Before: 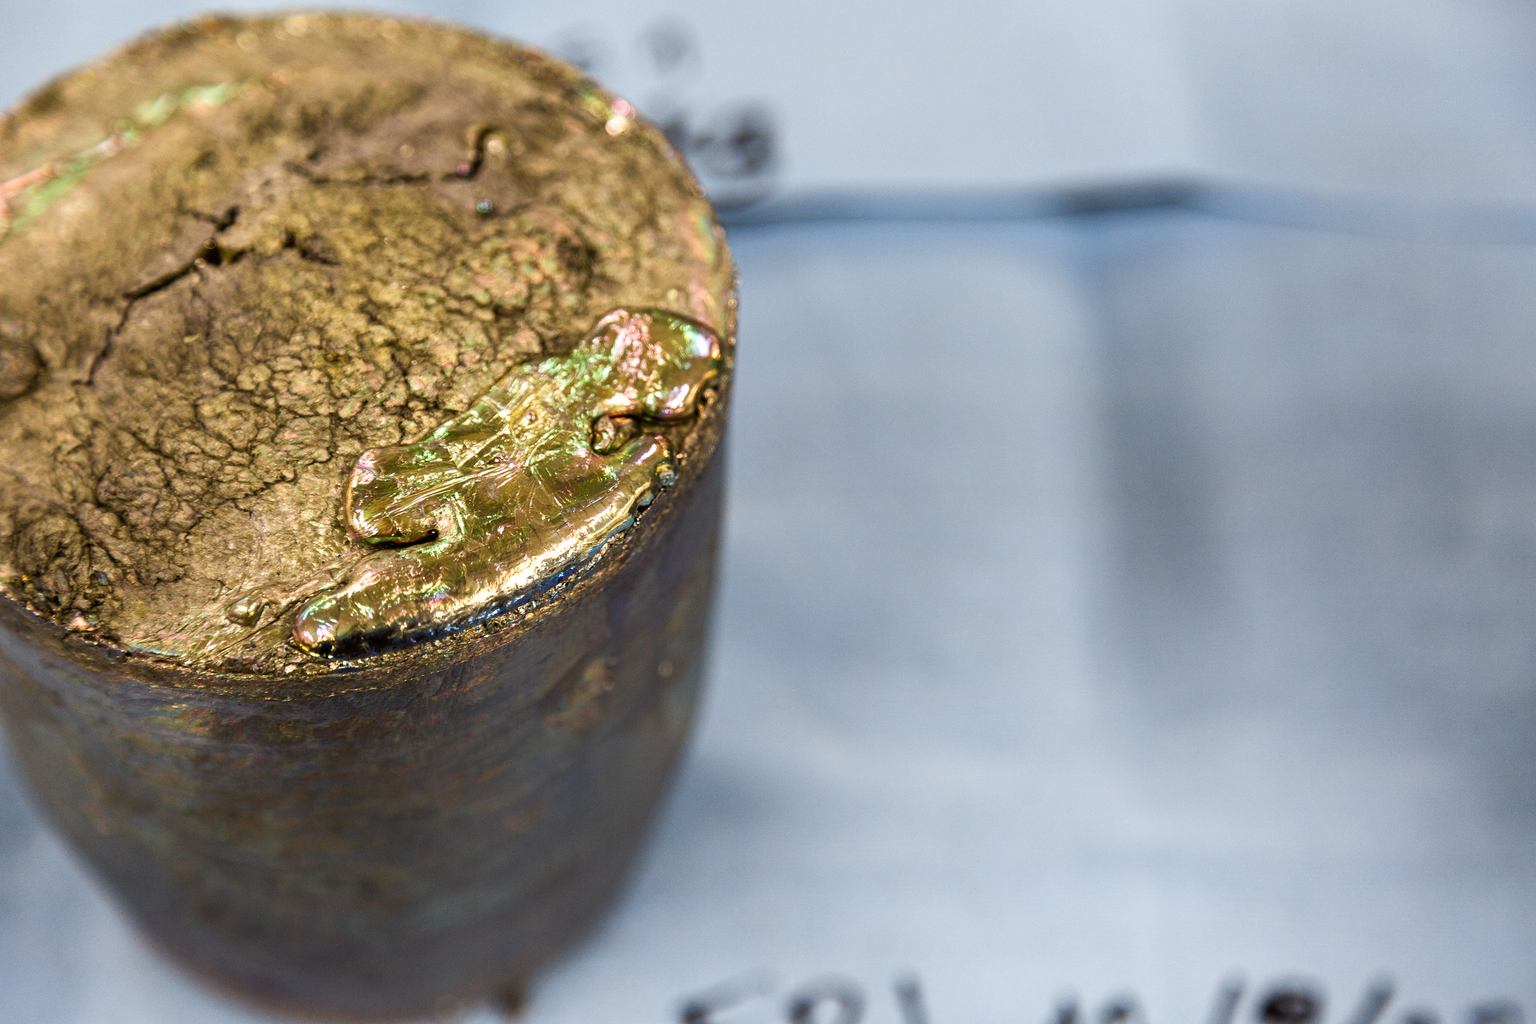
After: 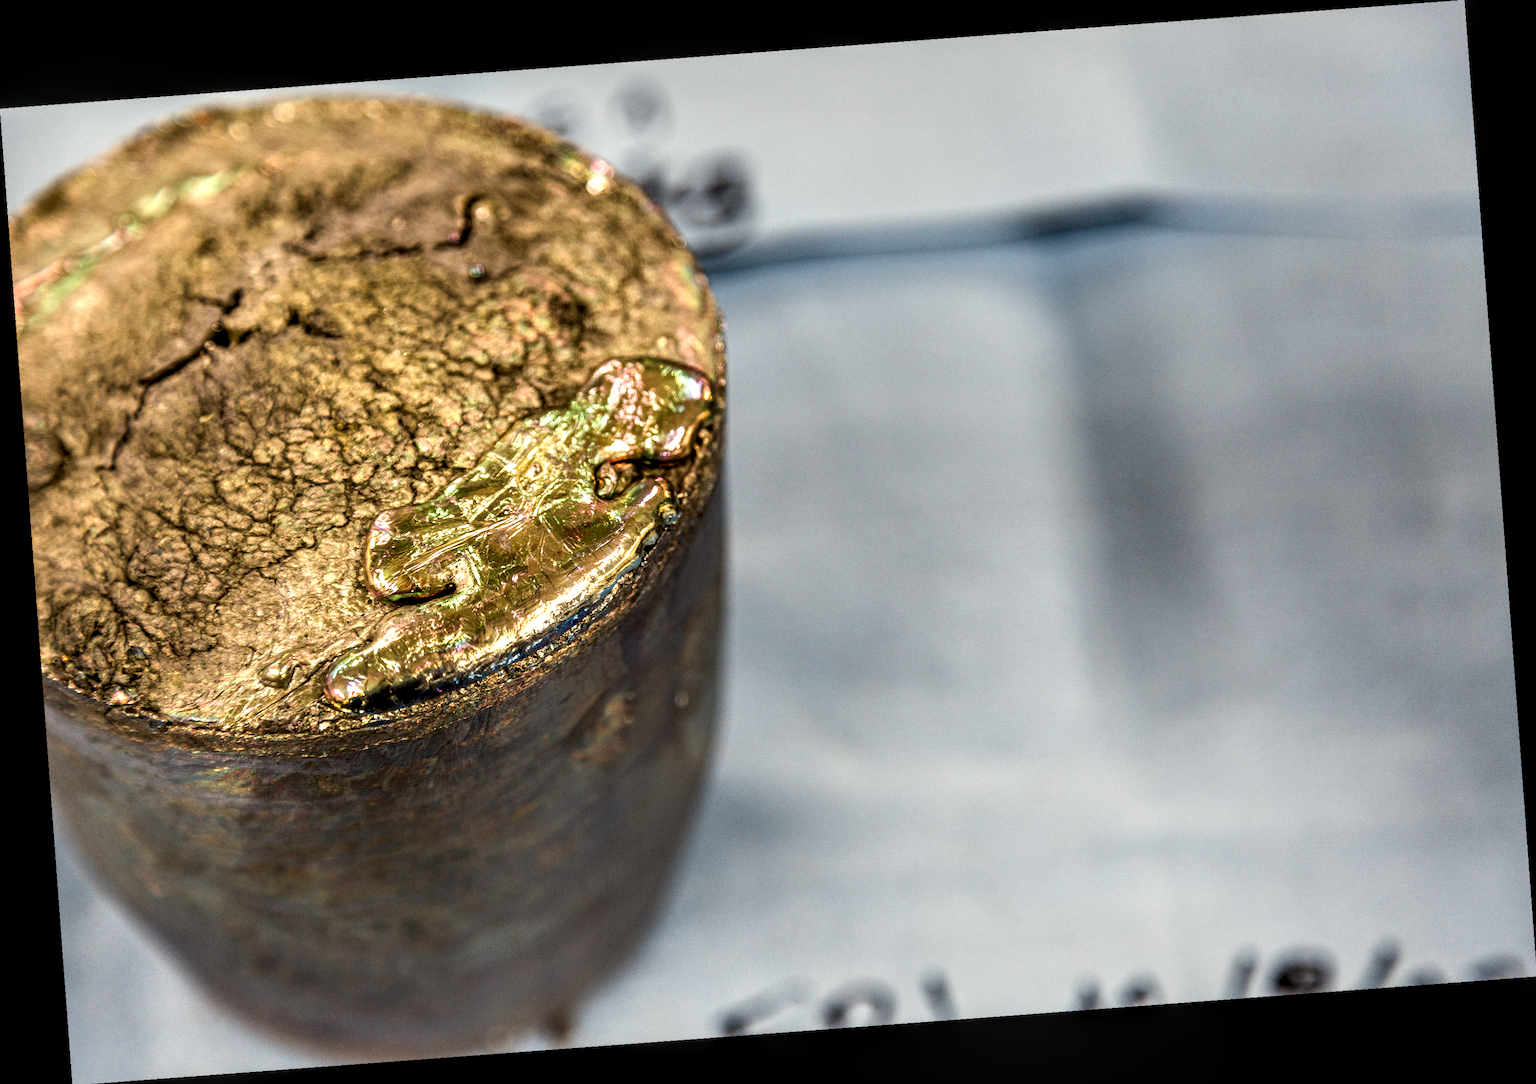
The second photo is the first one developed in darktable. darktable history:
white balance: red 1.045, blue 0.932
local contrast: highlights 60%, shadows 60%, detail 160%
rotate and perspective: rotation -4.25°, automatic cropping off
